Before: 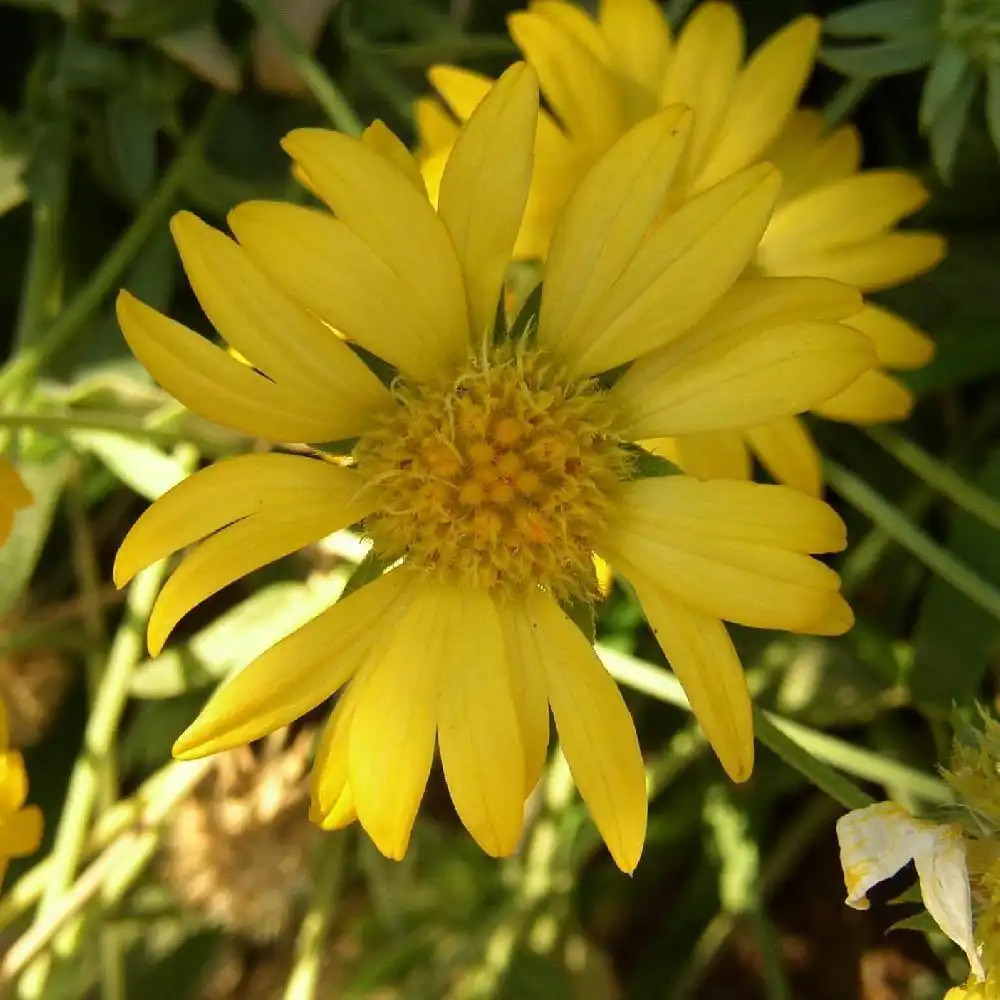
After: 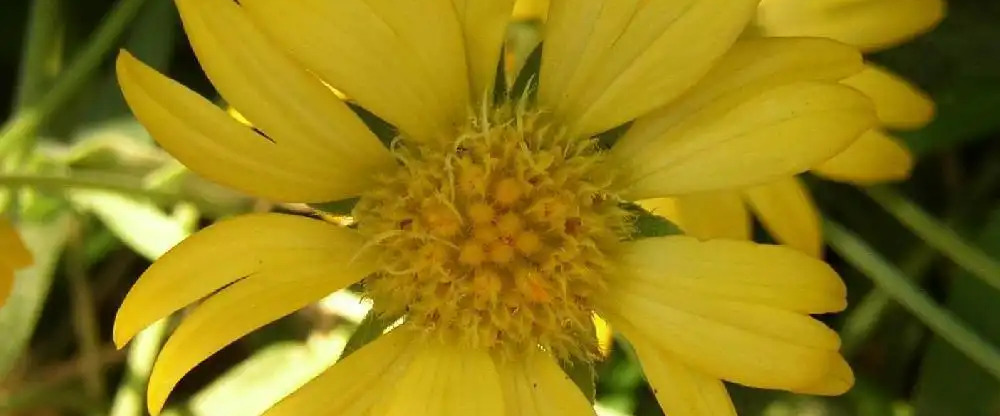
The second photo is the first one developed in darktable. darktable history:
crop and rotate: top 24.1%, bottom 34.297%
